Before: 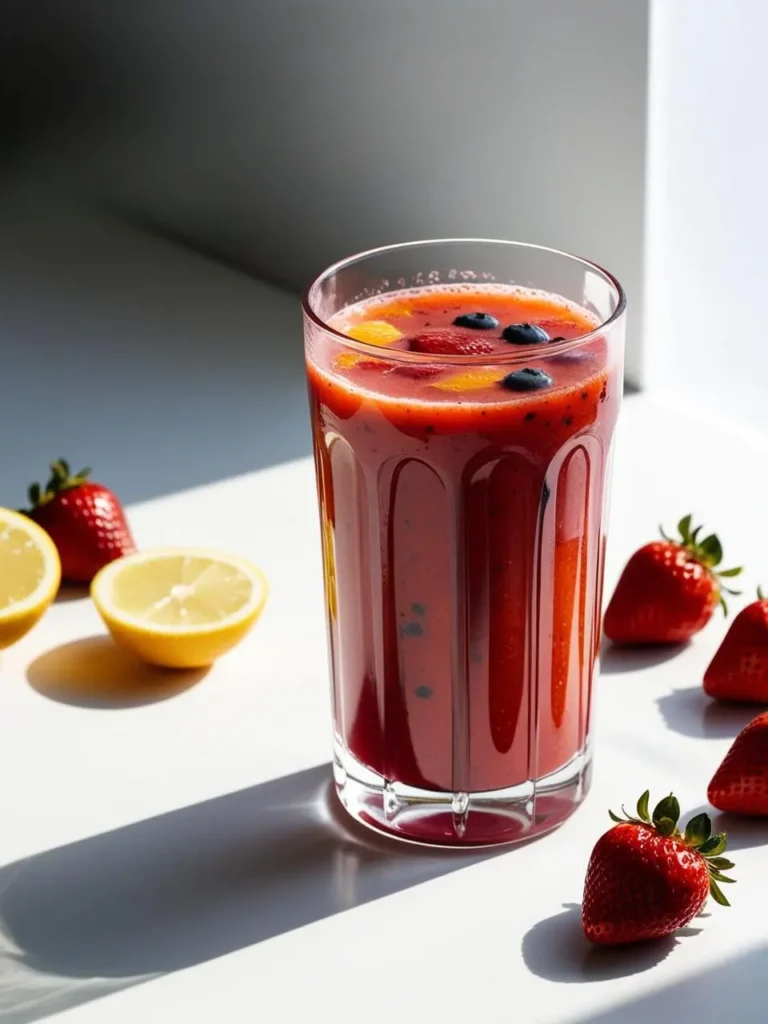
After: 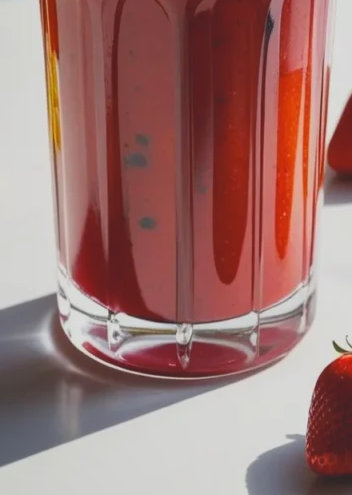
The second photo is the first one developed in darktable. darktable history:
shadows and highlights: radius 171.16, shadows 27, white point adjustment 3.13, highlights -67.95, soften with gaussian
contrast brightness saturation: contrast -0.28
crop: left 35.976%, top 45.819%, right 18.162%, bottom 5.807%
